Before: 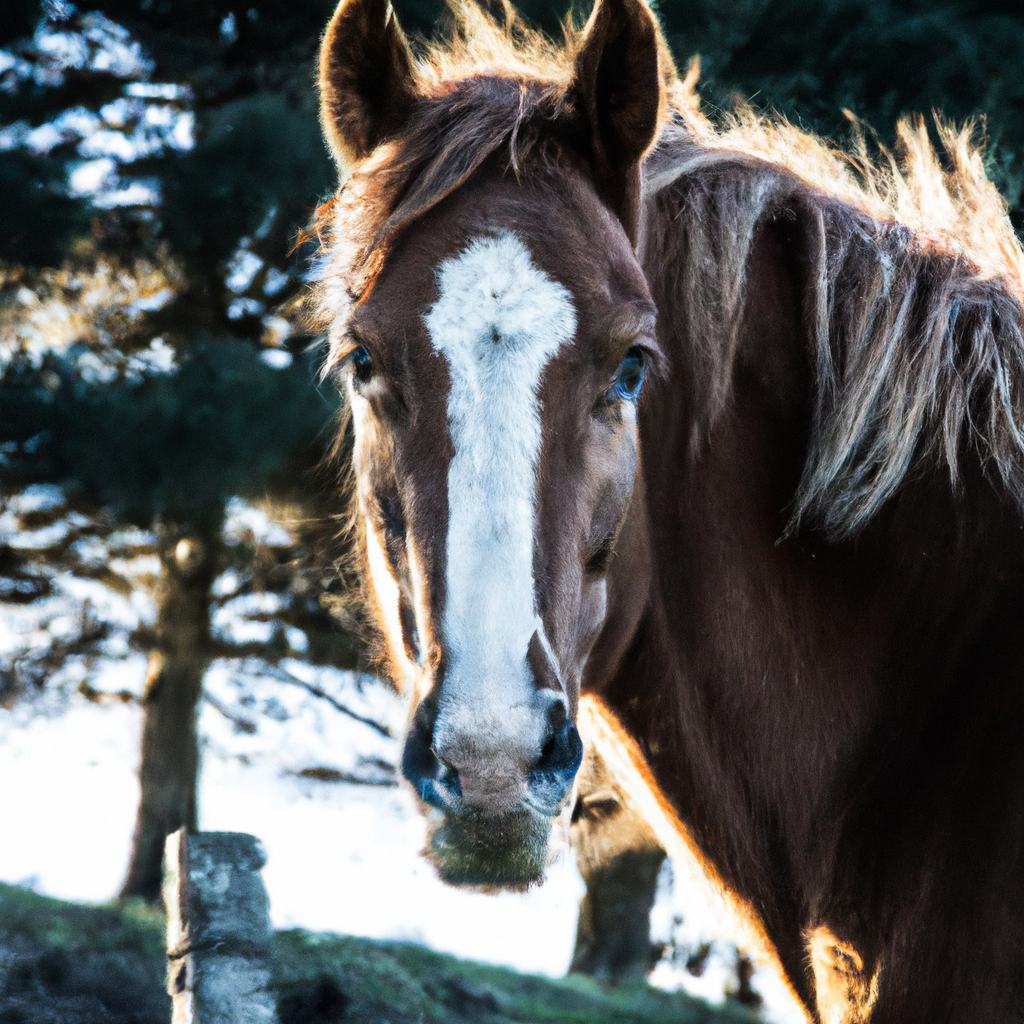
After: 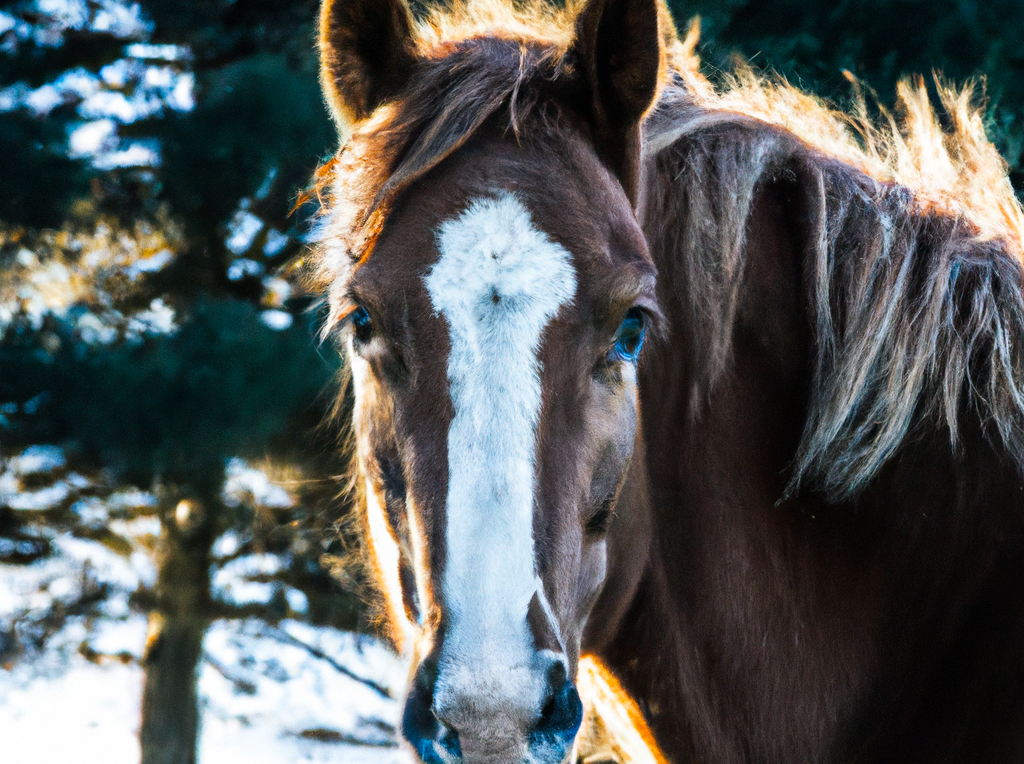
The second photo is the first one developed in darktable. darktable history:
crop: top 3.87%, bottom 21.453%
color balance rgb: shadows lift › chroma 2.06%, shadows lift › hue 215.09°, perceptual saturation grading › global saturation 30.573%
